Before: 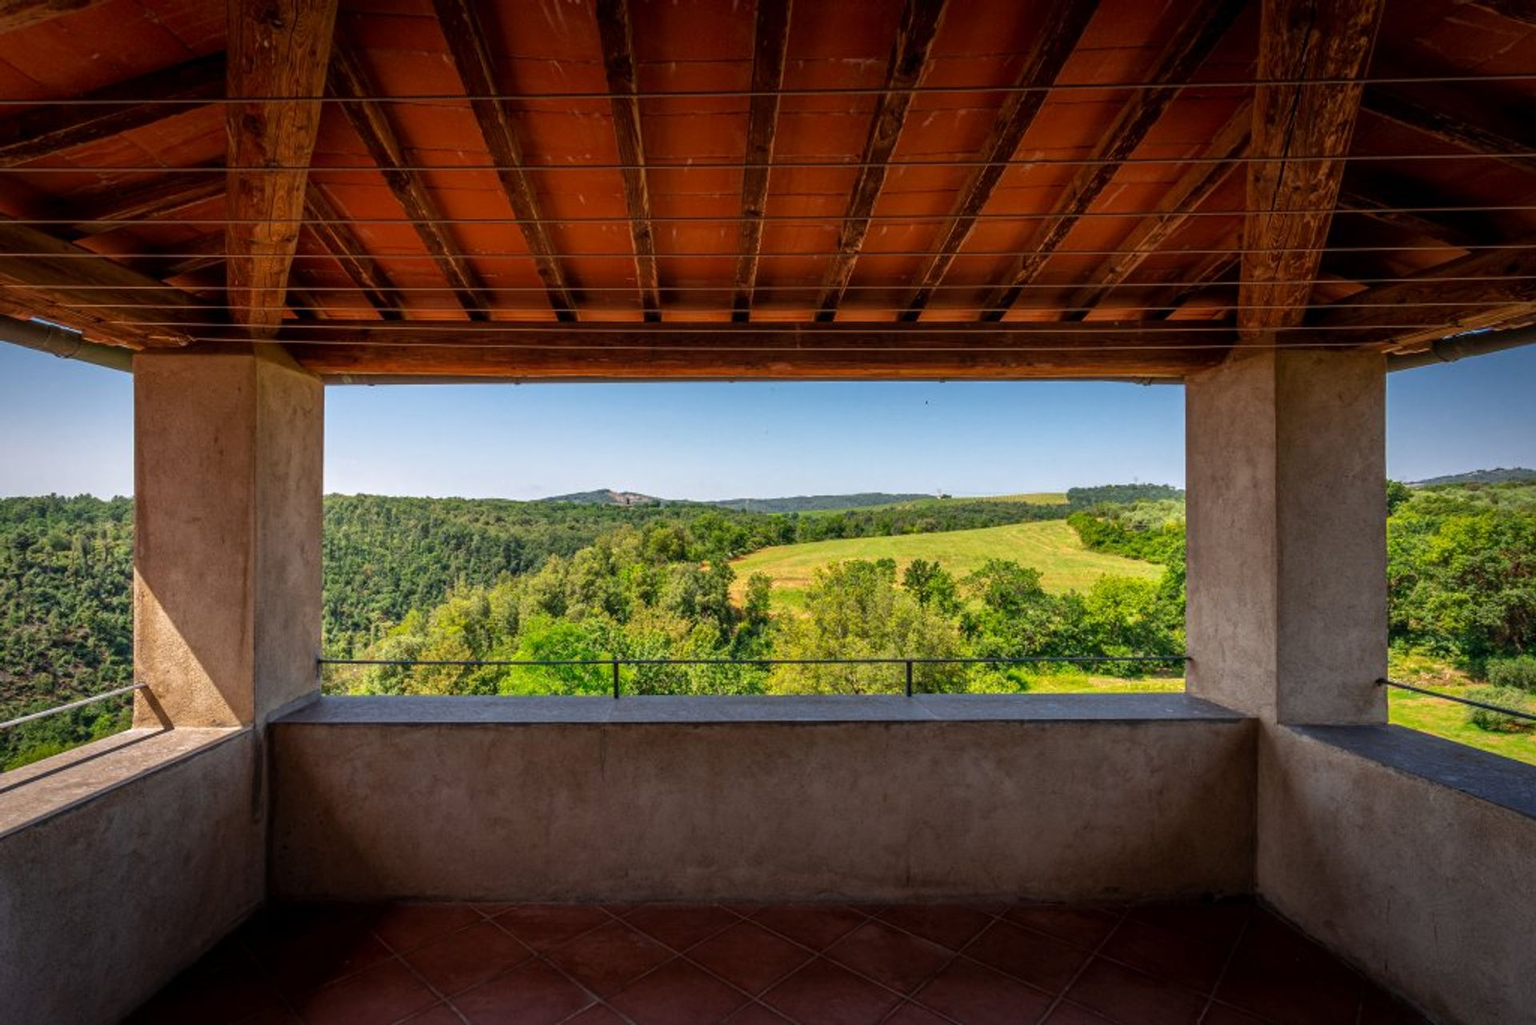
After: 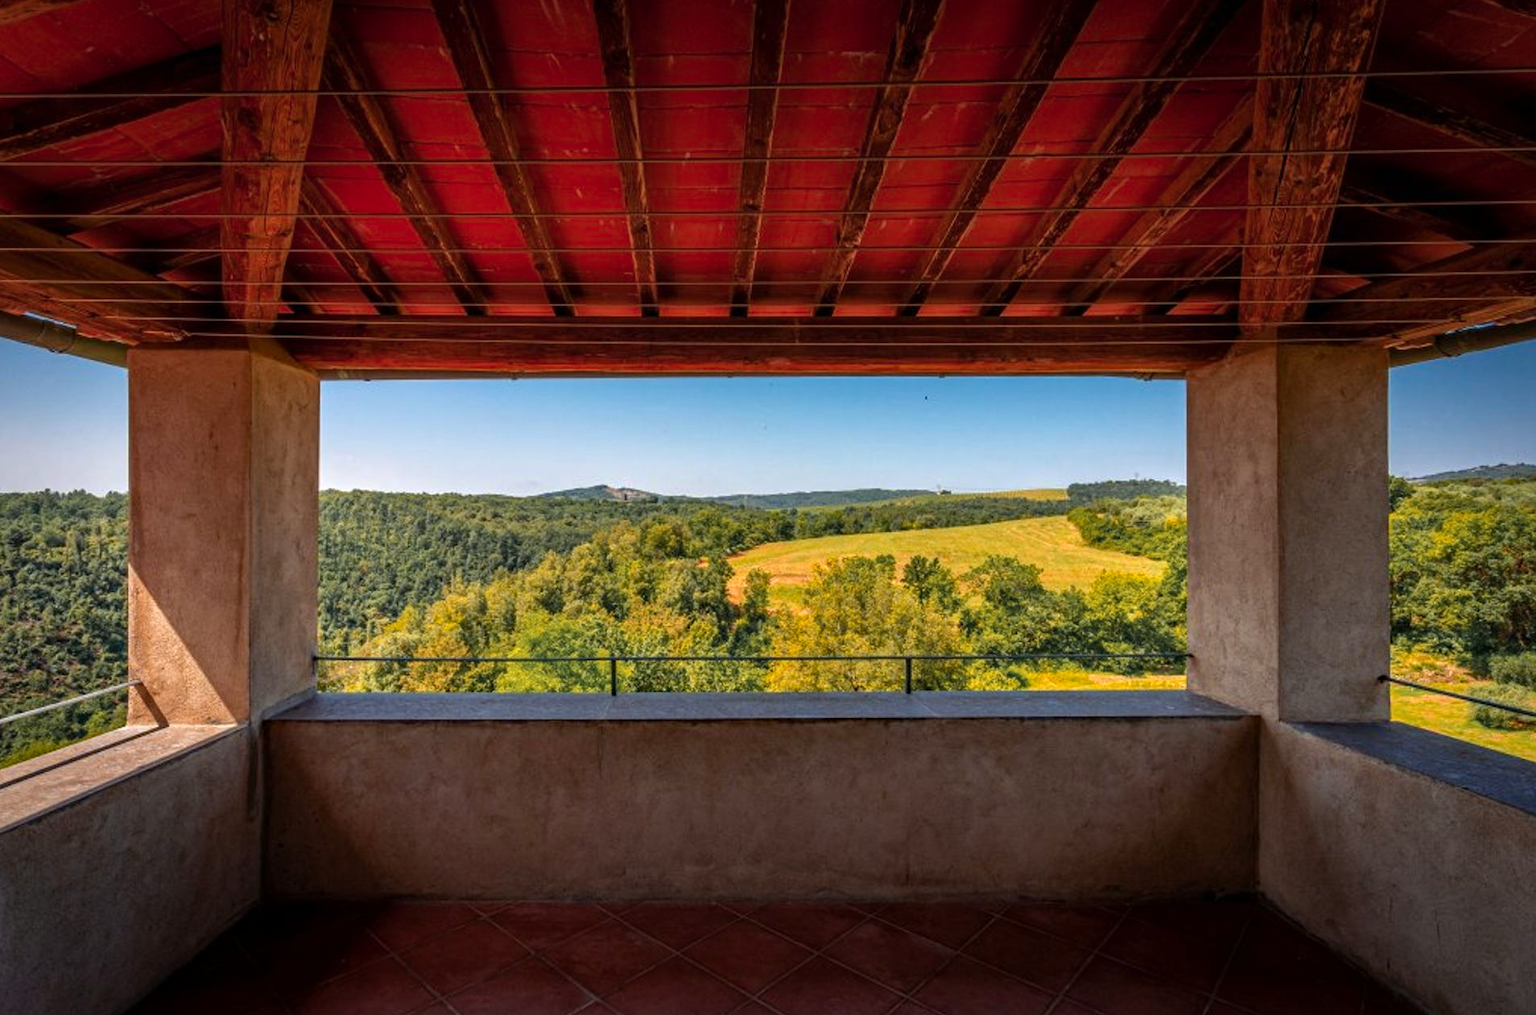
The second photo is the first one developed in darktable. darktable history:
color zones: curves: ch1 [(0.263, 0.53) (0.376, 0.287) (0.487, 0.512) (0.748, 0.547) (1, 0.513)]; ch2 [(0.262, 0.45) (0.751, 0.477)]
crop: left 0.46%, top 0.704%, right 0.15%, bottom 0.798%
haze removal: compatibility mode true, adaptive false
